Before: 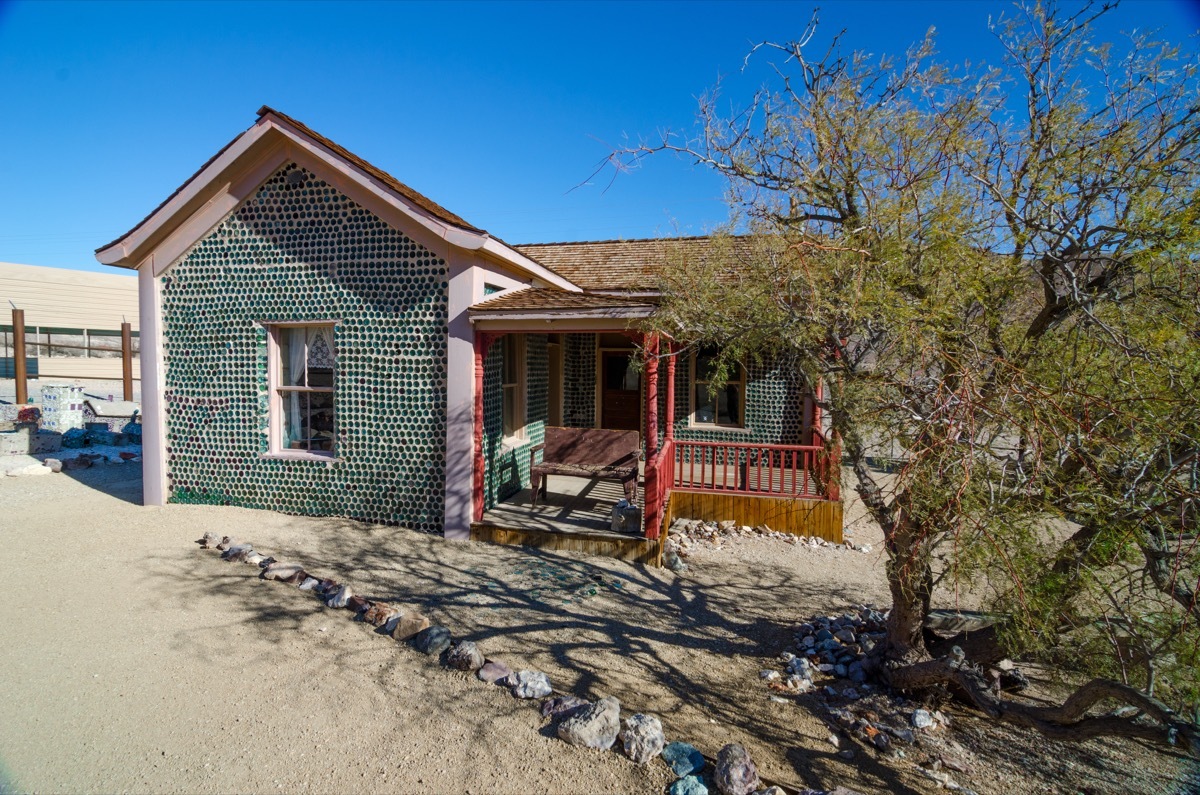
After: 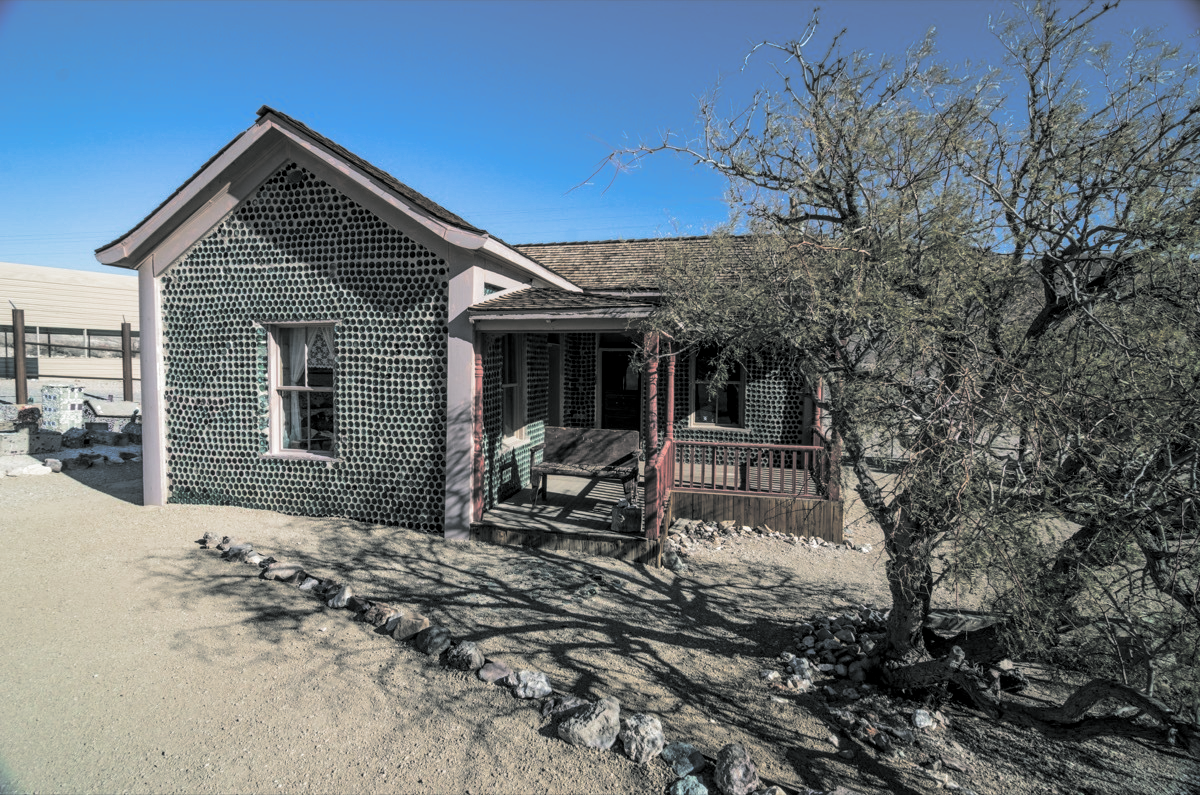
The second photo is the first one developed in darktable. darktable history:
split-toning: shadows › hue 190.8°, shadows › saturation 0.05, highlights › hue 54°, highlights › saturation 0.05, compress 0%
local contrast: on, module defaults
